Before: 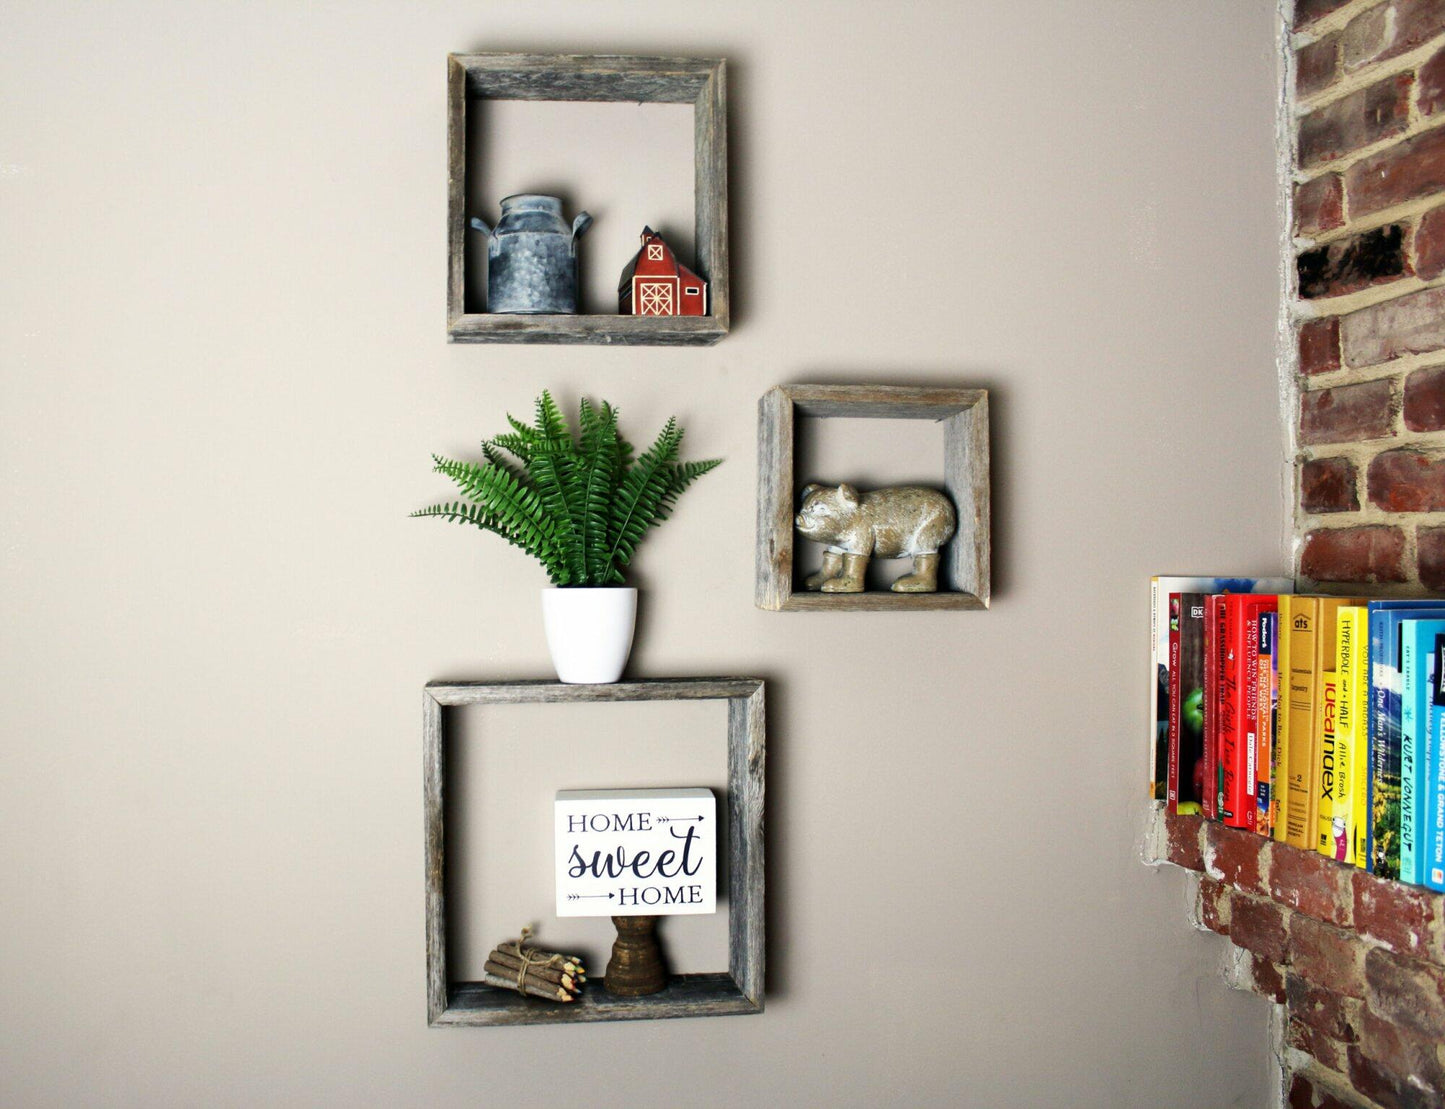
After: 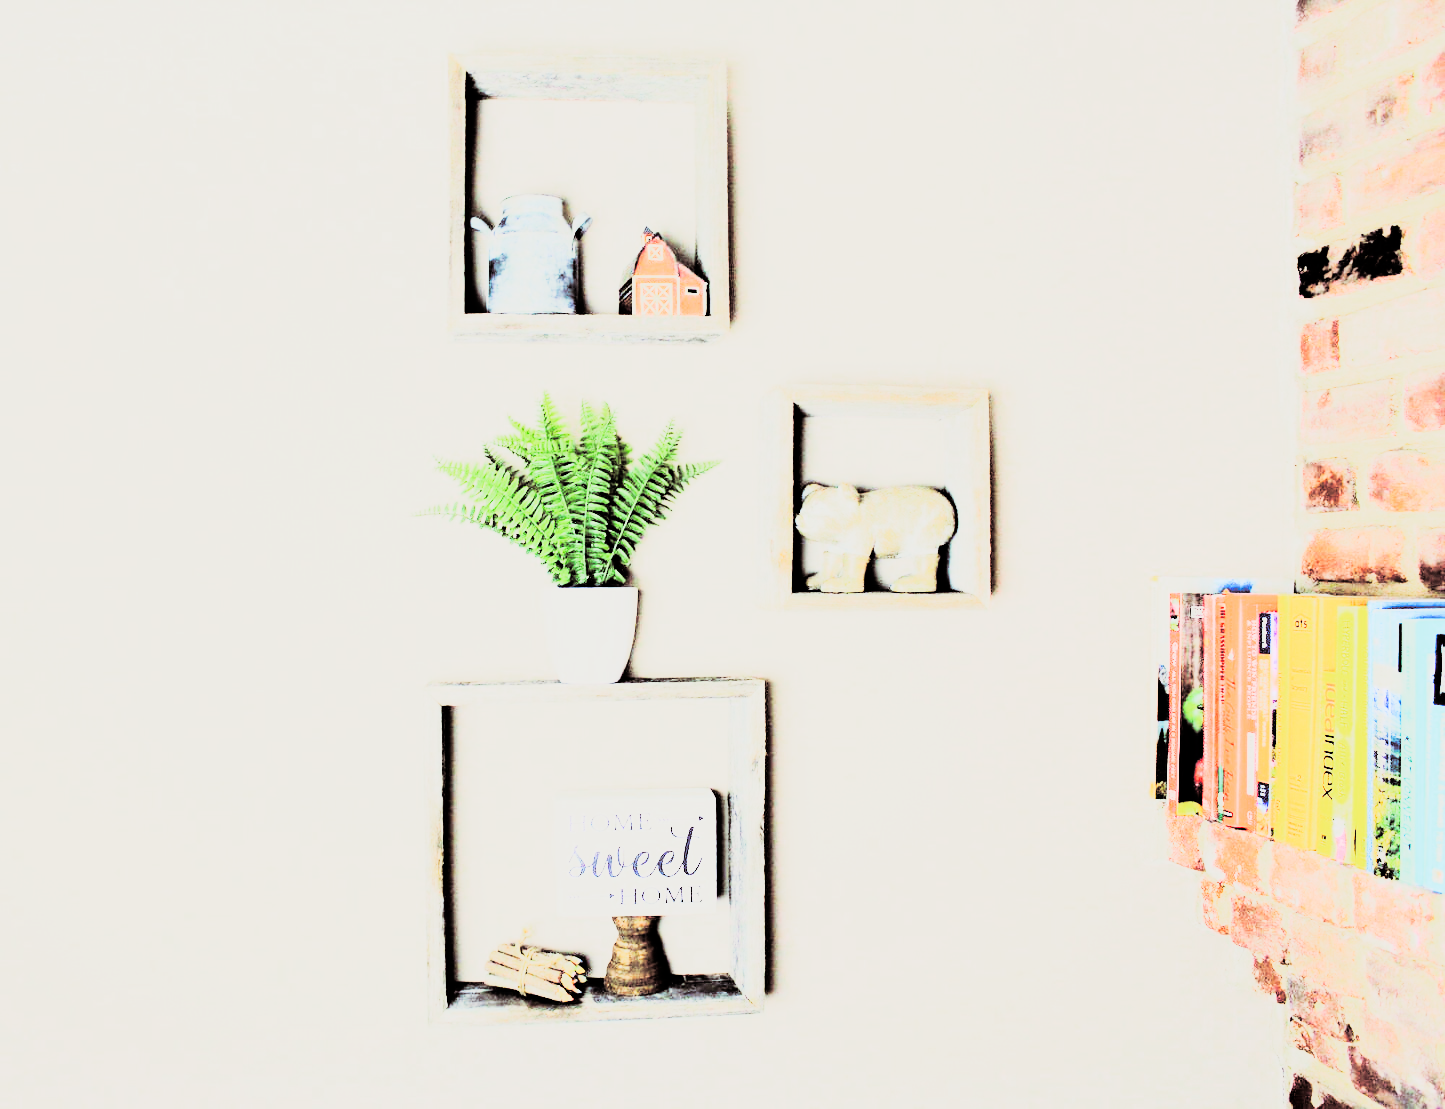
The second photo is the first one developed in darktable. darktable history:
sigmoid: skew -0.2, preserve hue 0%, red attenuation 0.1, red rotation 0.035, green attenuation 0.1, green rotation -0.017, blue attenuation 0.15, blue rotation -0.052, base primaries Rec2020
exposure: exposure 2.25 EV, compensate highlight preservation false
rgb curve: curves: ch0 [(0, 0) (0.21, 0.15) (0.24, 0.21) (0.5, 0.75) (0.75, 0.96) (0.89, 0.99) (1, 1)]; ch1 [(0, 0.02) (0.21, 0.13) (0.25, 0.2) (0.5, 0.67) (0.75, 0.9) (0.89, 0.97) (1, 1)]; ch2 [(0, 0.02) (0.21, 0.13) (0.25, 0.2) (0.5, 0.67) (0.75, 0.9) (0.89, 0.97) (1, 1)], compensate middle gray true
split-toning: shadows › saturation 0.24, highlights › hue 54°, highlights › saturation 0.24
tone curve: curves: ch0 [(0, 0) (0.004, 0.001) (0.133, 0.112) (0.325, 0.362) (0.832, 0.893) (1, 1)], color space Lab, linked channels, preserve colors none
